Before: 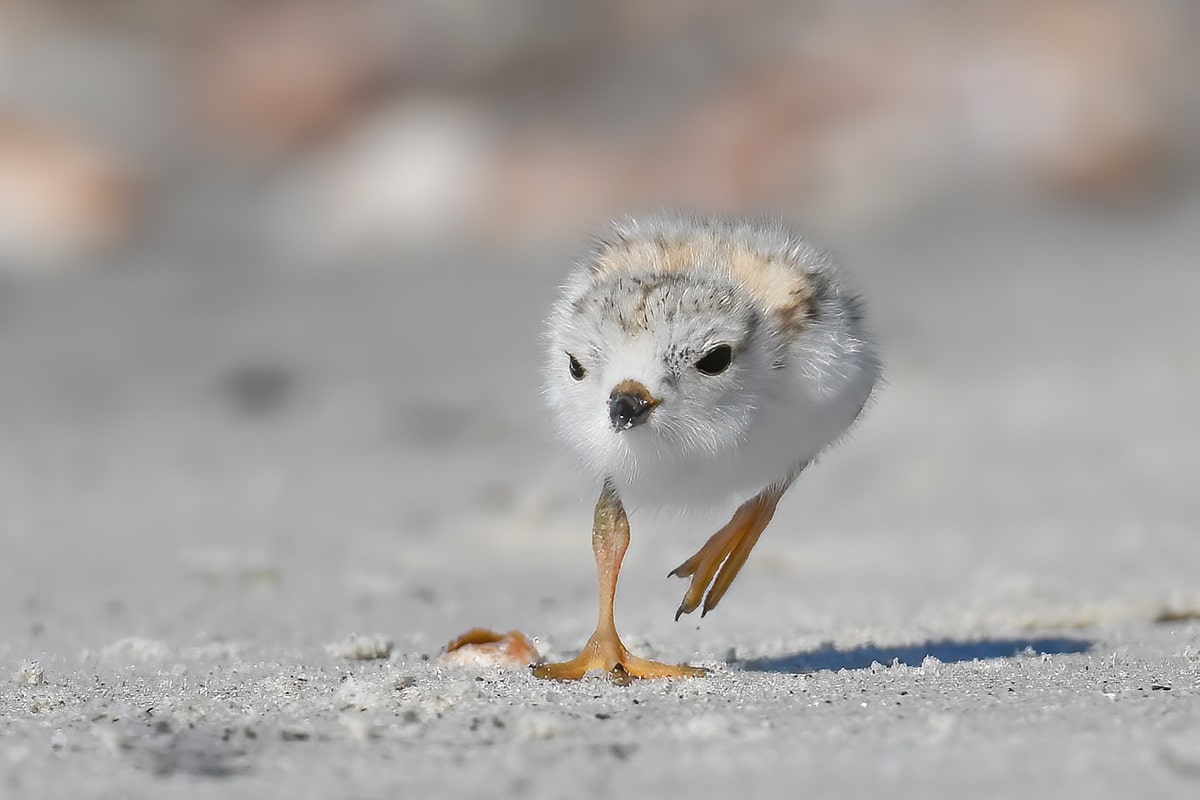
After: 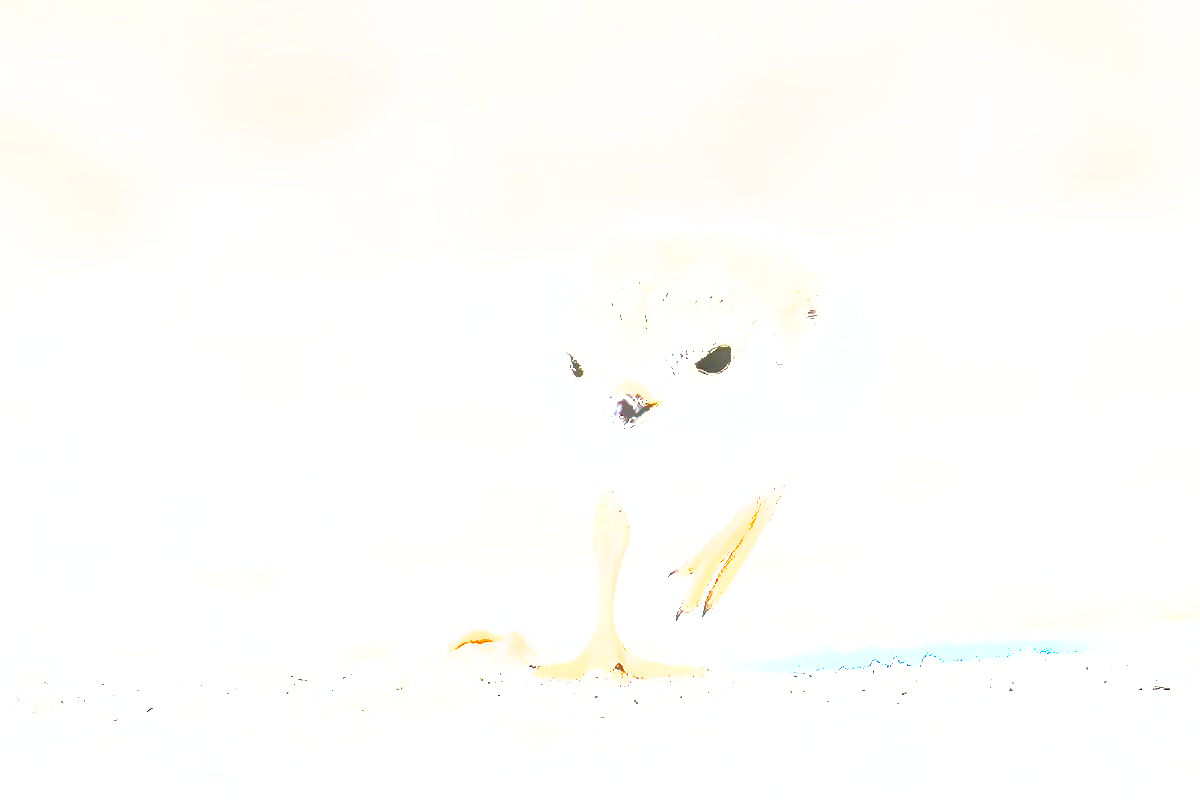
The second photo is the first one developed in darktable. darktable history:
shadows and highlights: on, module defaults
exposure: black level correction 0, exposure 4 EV, compensate exposure bias true, compensate highlight preservation false
